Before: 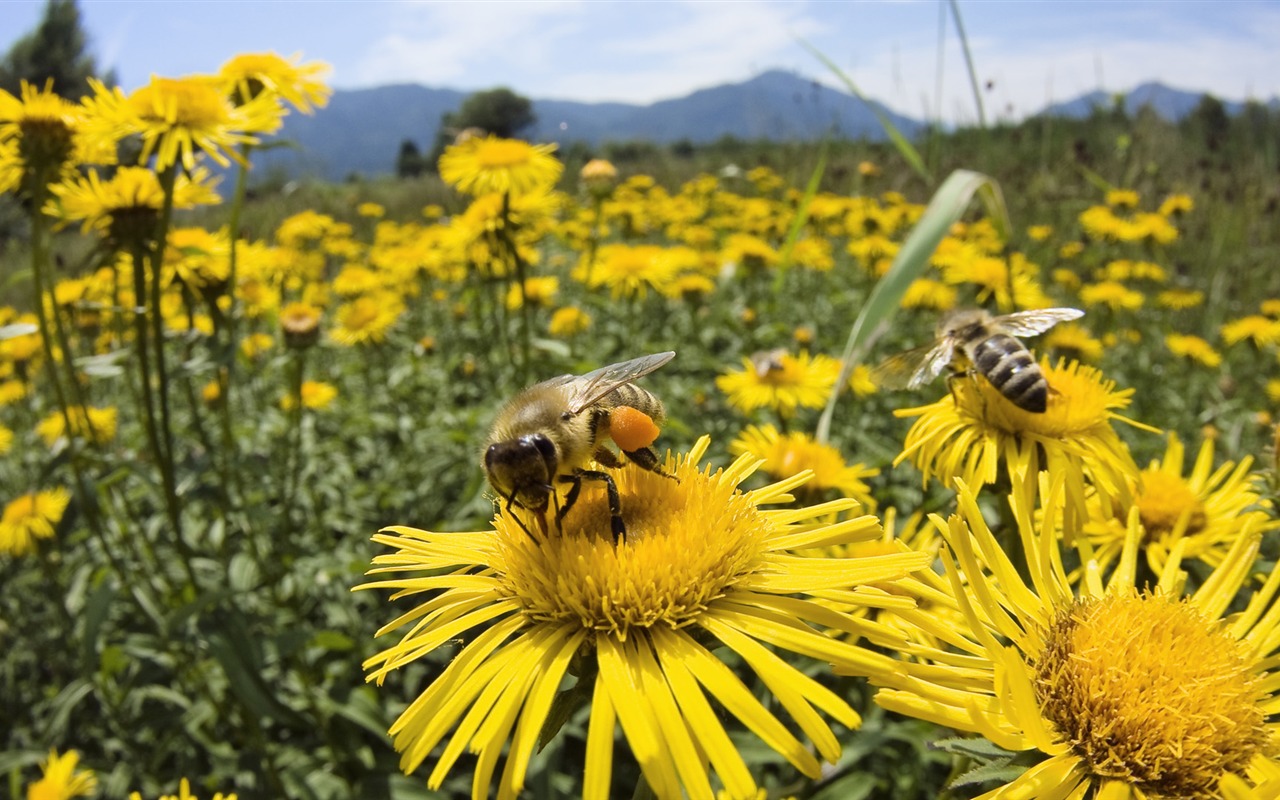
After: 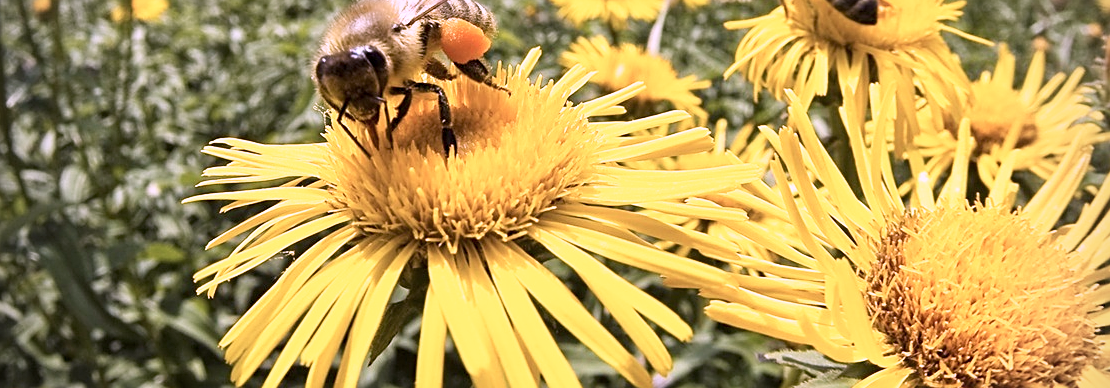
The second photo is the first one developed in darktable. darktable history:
crop and rotate: left 13.245%, top 48.565%, bottom 2.854%
sharpen: on, module defaults
tone equalizer: edges refinement/feathering 500, mask exposure compensation -1.57 EV, preserve details no
exposure: black level correction 0.002, compensate exposure bias true, compensate highlight preservation false
vignetting: fall-off radius 61.18%
base curve: curves: ch0 [(0, 0) (0.557, 0.834) (1, 1)], preserve colors none
color correction: highlights a* 15.03, highlights b* -24.68
